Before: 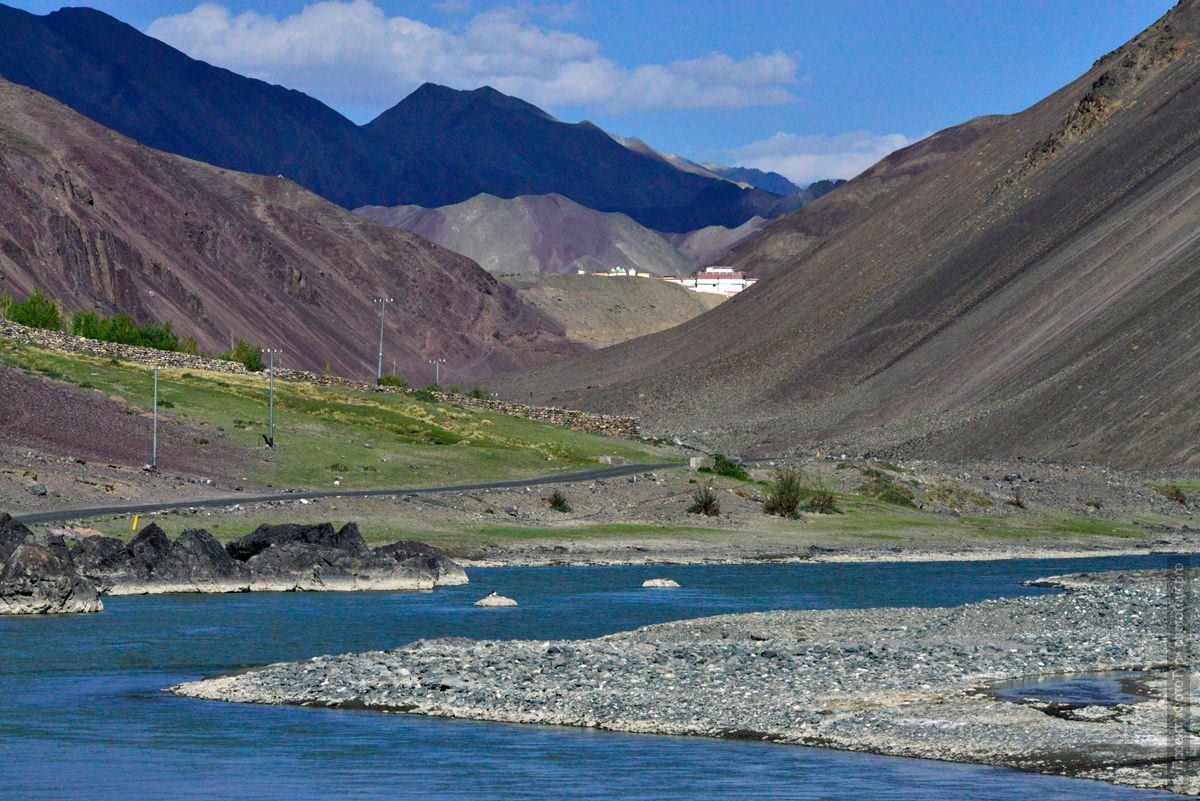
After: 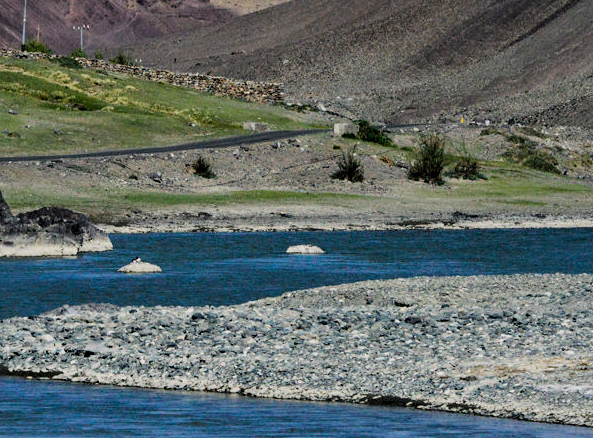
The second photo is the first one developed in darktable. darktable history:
crop: left 29.672%, top 41.786%, right 20.851%, bottom 3.487%
filmic rgb: black relative exposure -5 EV, hardness 2.88, contrast 1.3, highlights saturation mix -30%
